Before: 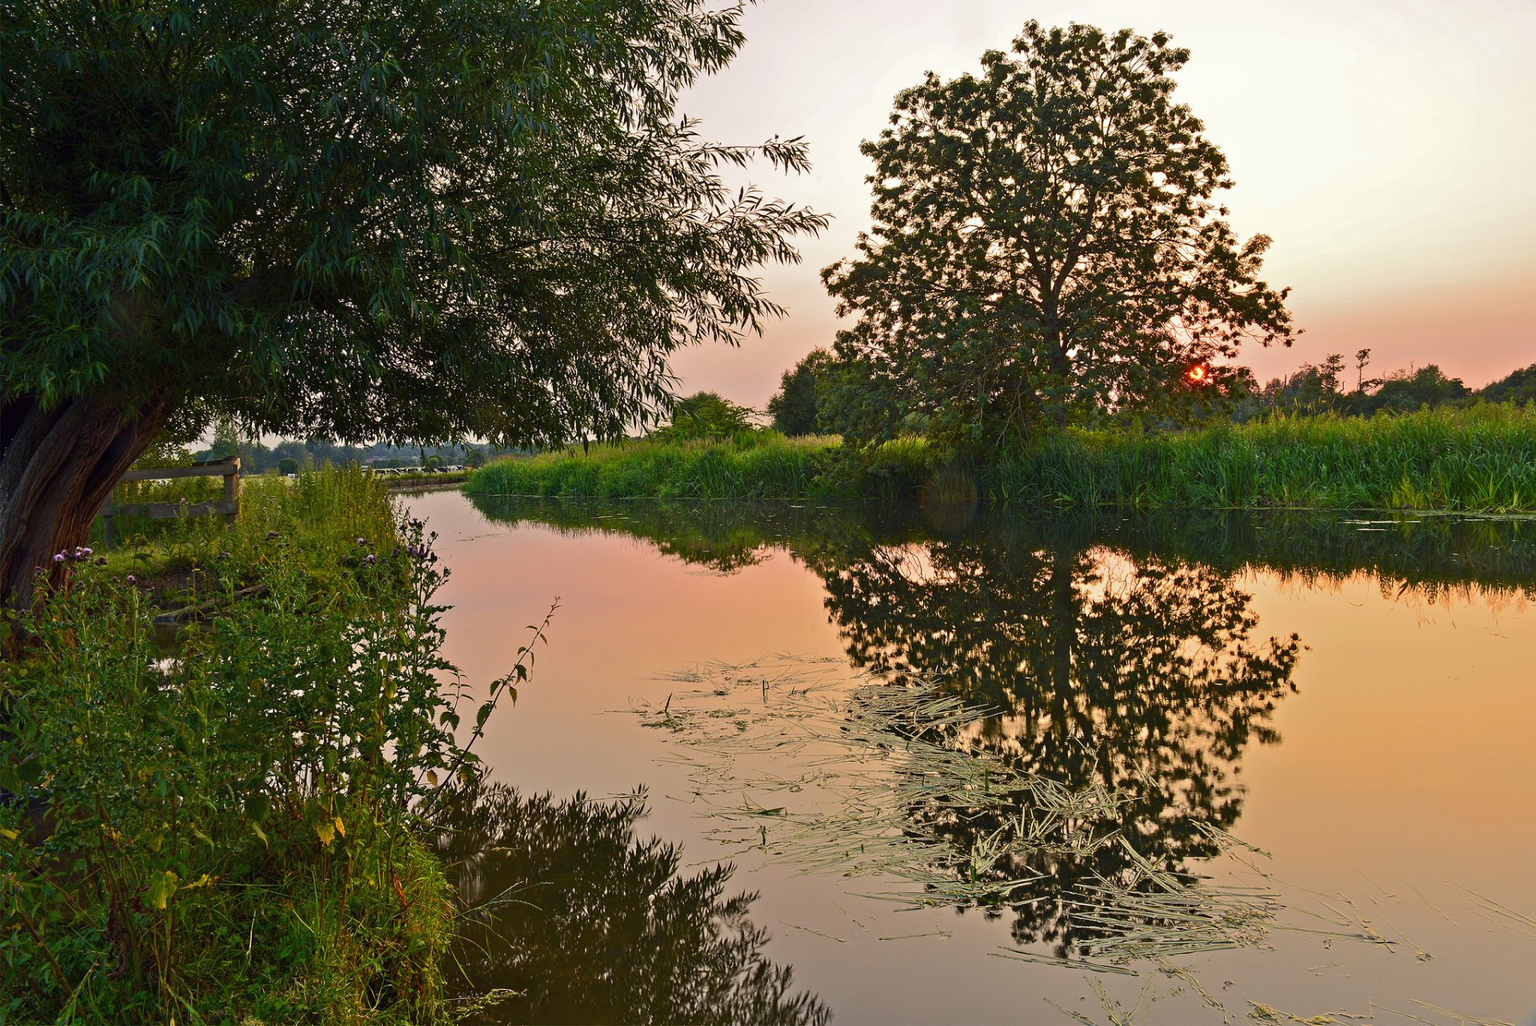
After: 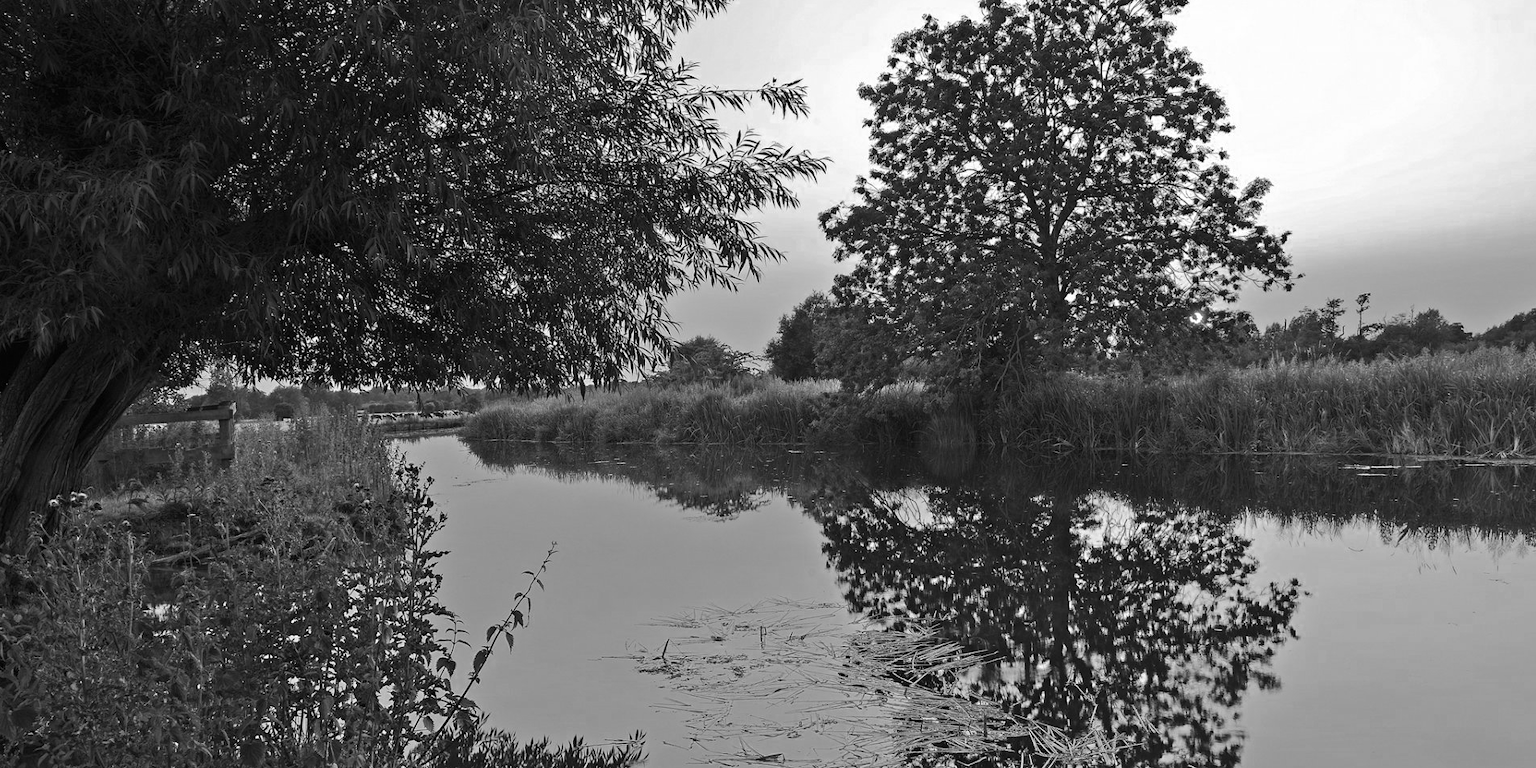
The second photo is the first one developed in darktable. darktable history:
exposure: compensate exposure bias true, compensate highlight preservation false
crop: left 0.38%, top 5.554%, bottom 19.804%
color zones: curves: ch0 [(0.002, 0.593) (0.143, 0.417) (0.285, 0.541) (0.455, 0.289) (0.608, 0.327) (0.727, 0.283) (0.869, 0.571) (1, 0.603)]; ch1 [(0, 0) (0.143, 0) (0.286, 0) (0.429, 0) (0.571, 0) (0.714, 0) (0.857, 0)]
